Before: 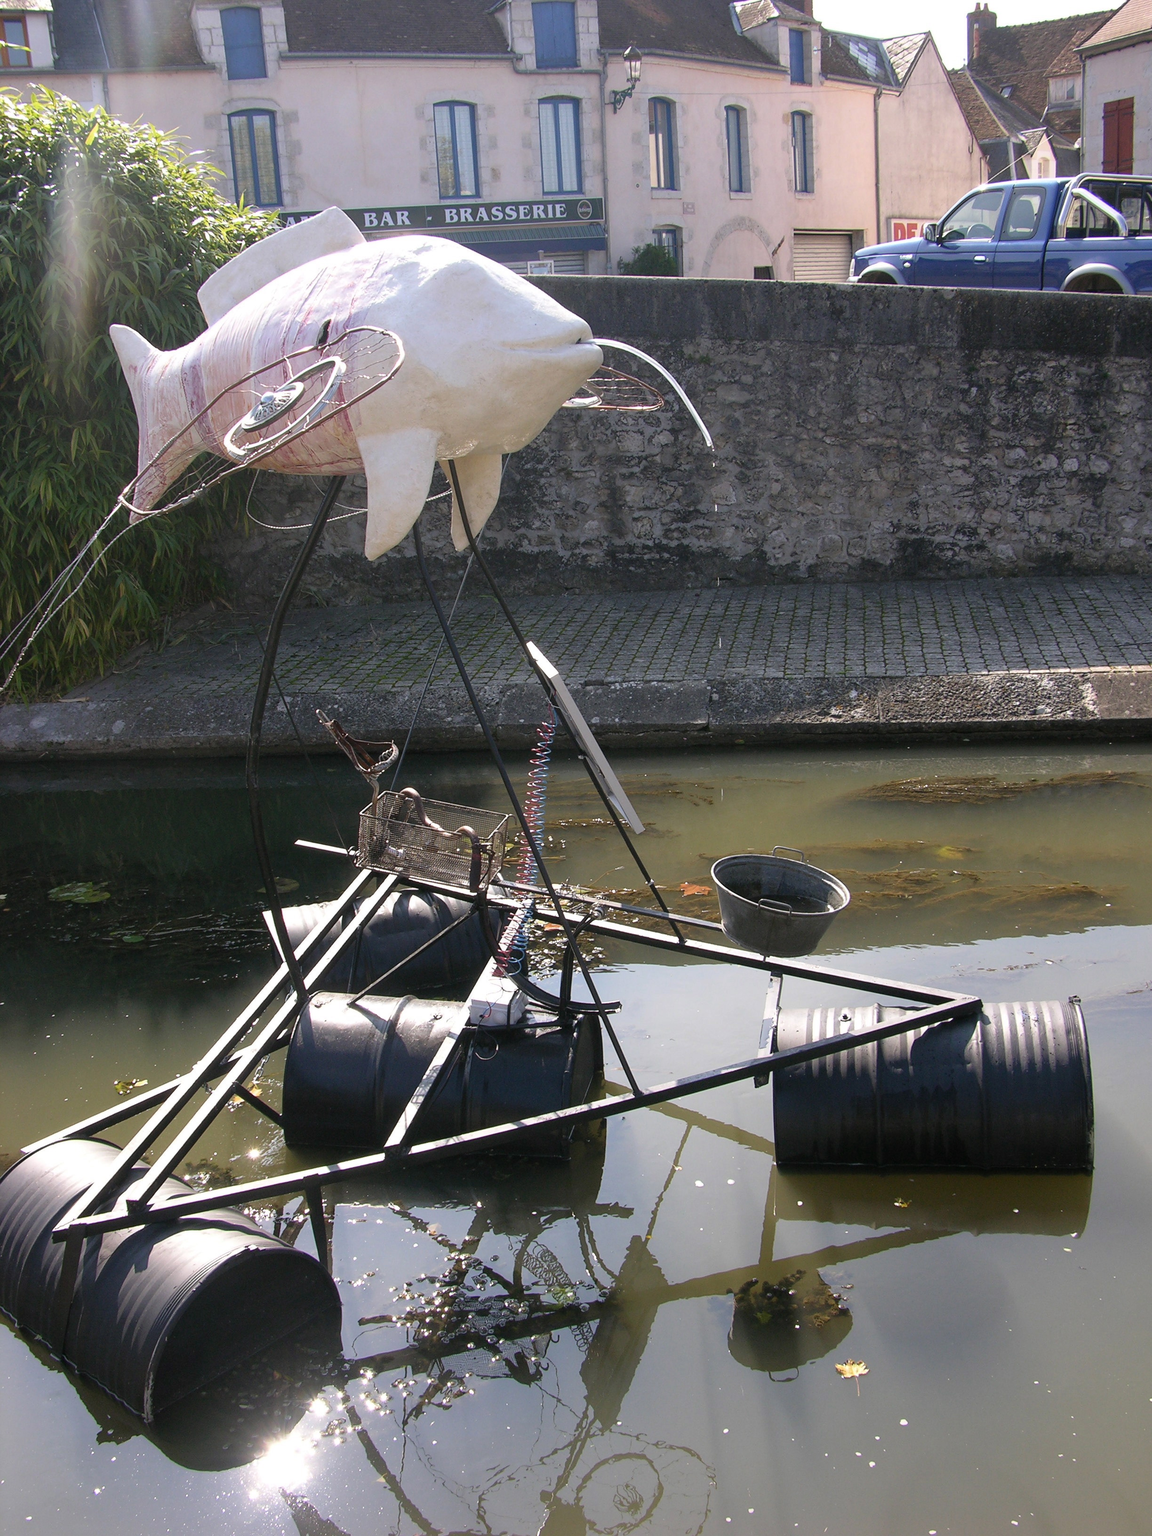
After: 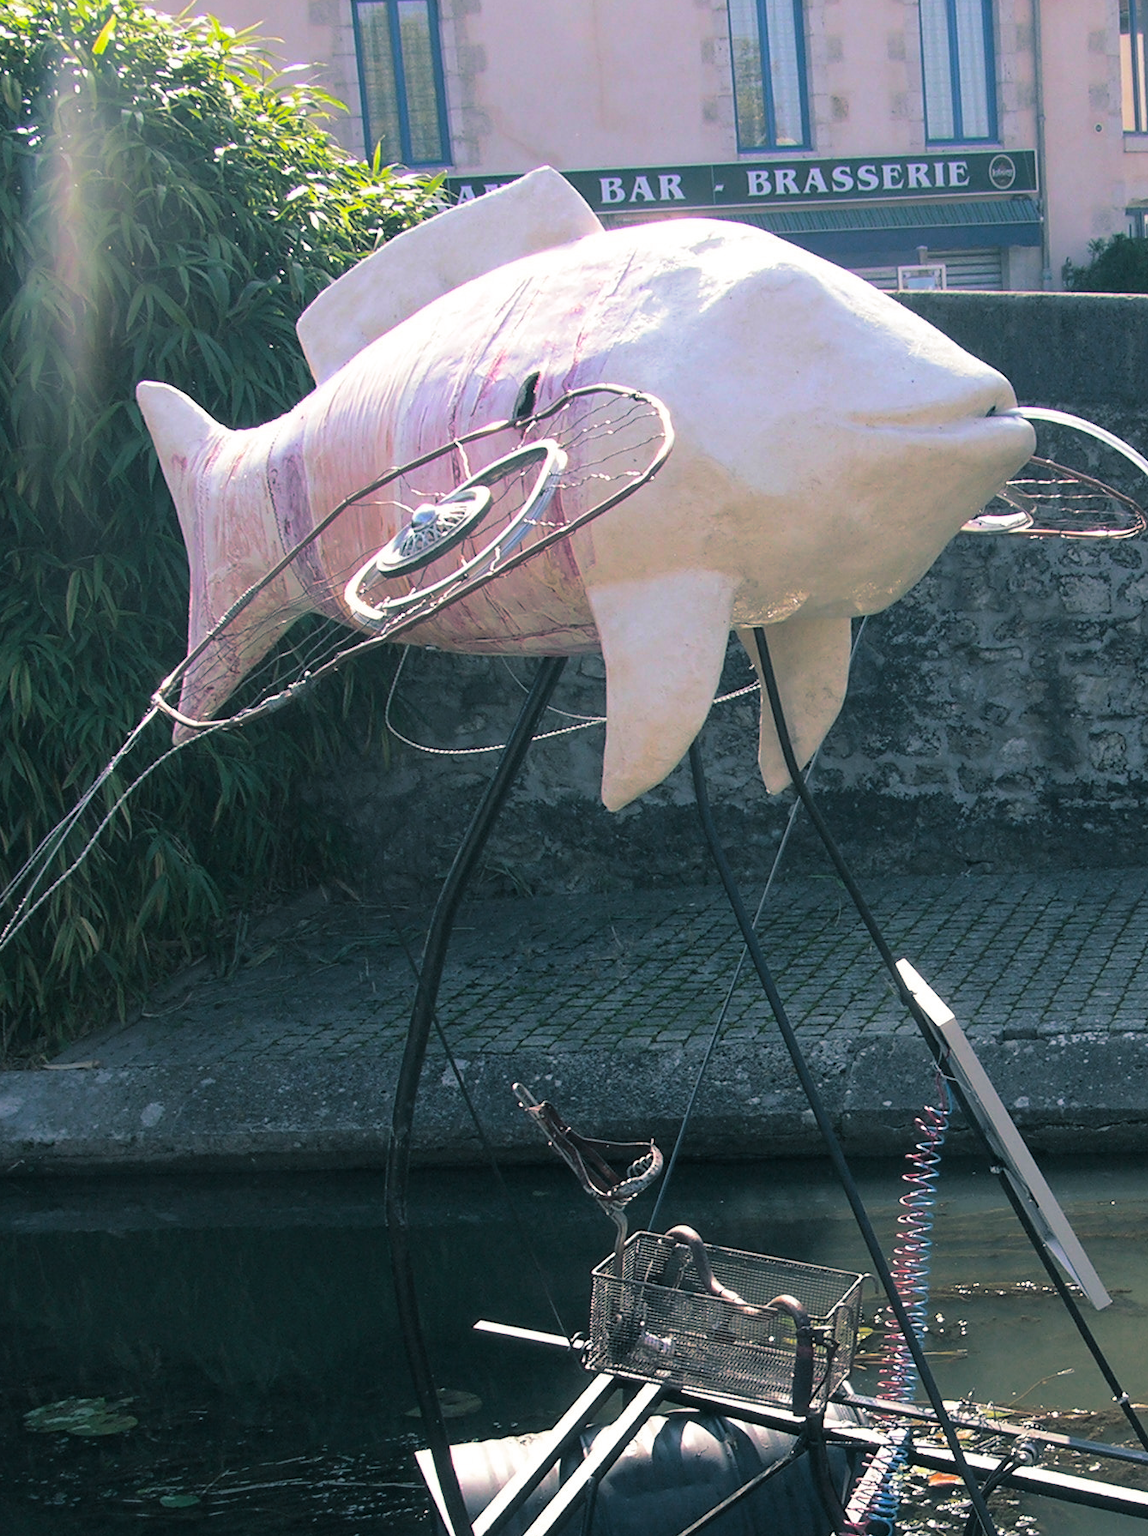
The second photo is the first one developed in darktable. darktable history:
crop and rotate: left 3.047%, top 7.509%, right 42.236%, bottom 37.598%
color contrast: green-magenta contrast 1.69, blue-yellow contrast 1.49
split-toning: shadows › hue 205.2°, shadows › saturation 0.43, highlights › hue 54°, highlights › saturation 0.54
